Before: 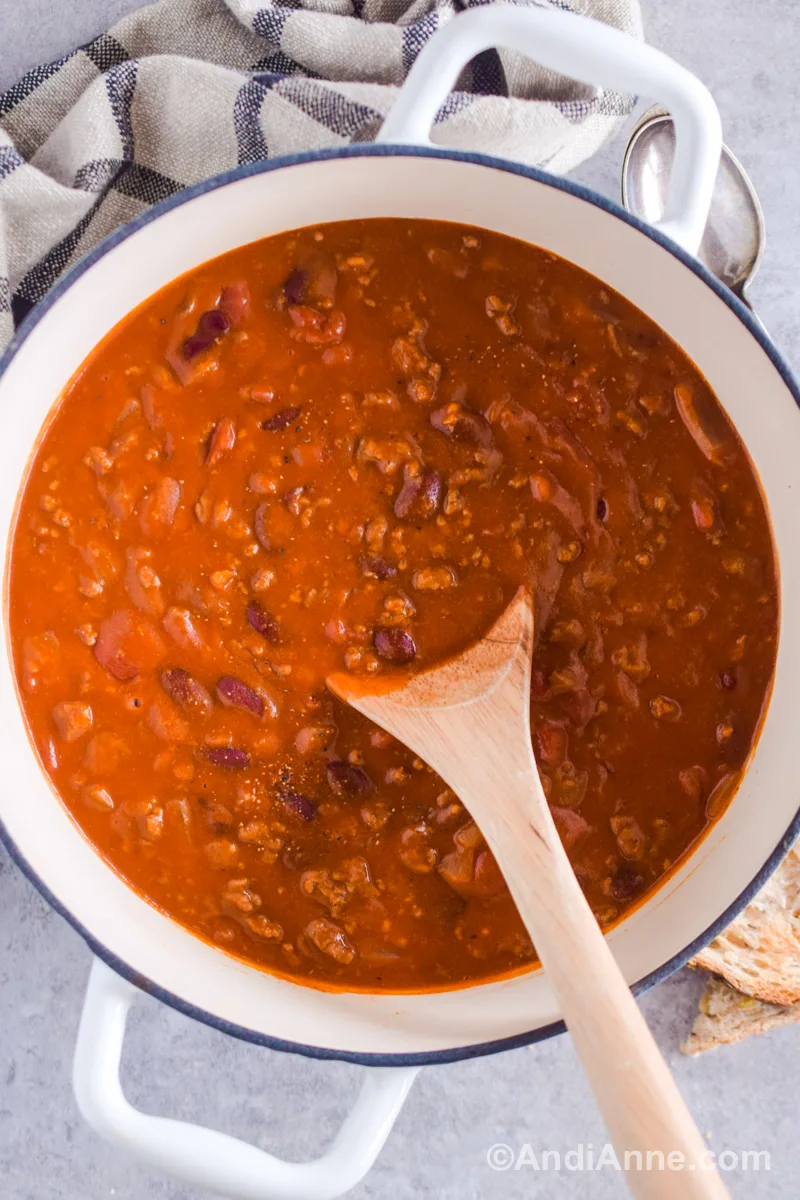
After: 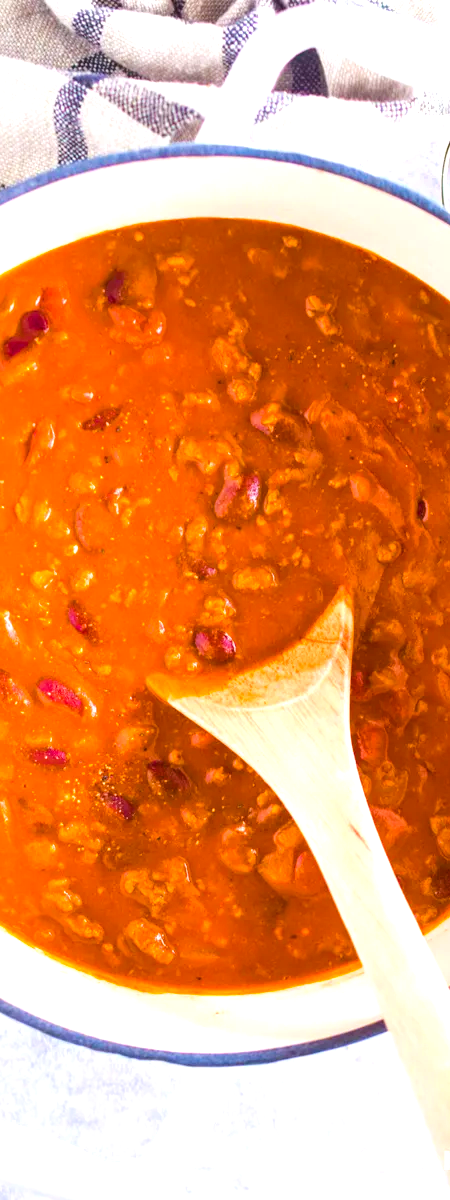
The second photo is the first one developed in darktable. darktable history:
crop and rotate: left 22.516%, right 21.234%
color balance rgb: perceptual saturation grading › global saturation 25%, perceptual brilliance grading › mid-tones 10%, perceptual brilliance grading › shadows 15%, global vibrance 20%
exposure: black level correction 0, exposure 1 EV, compensate exposure bias true, compensate highlight preservation false
